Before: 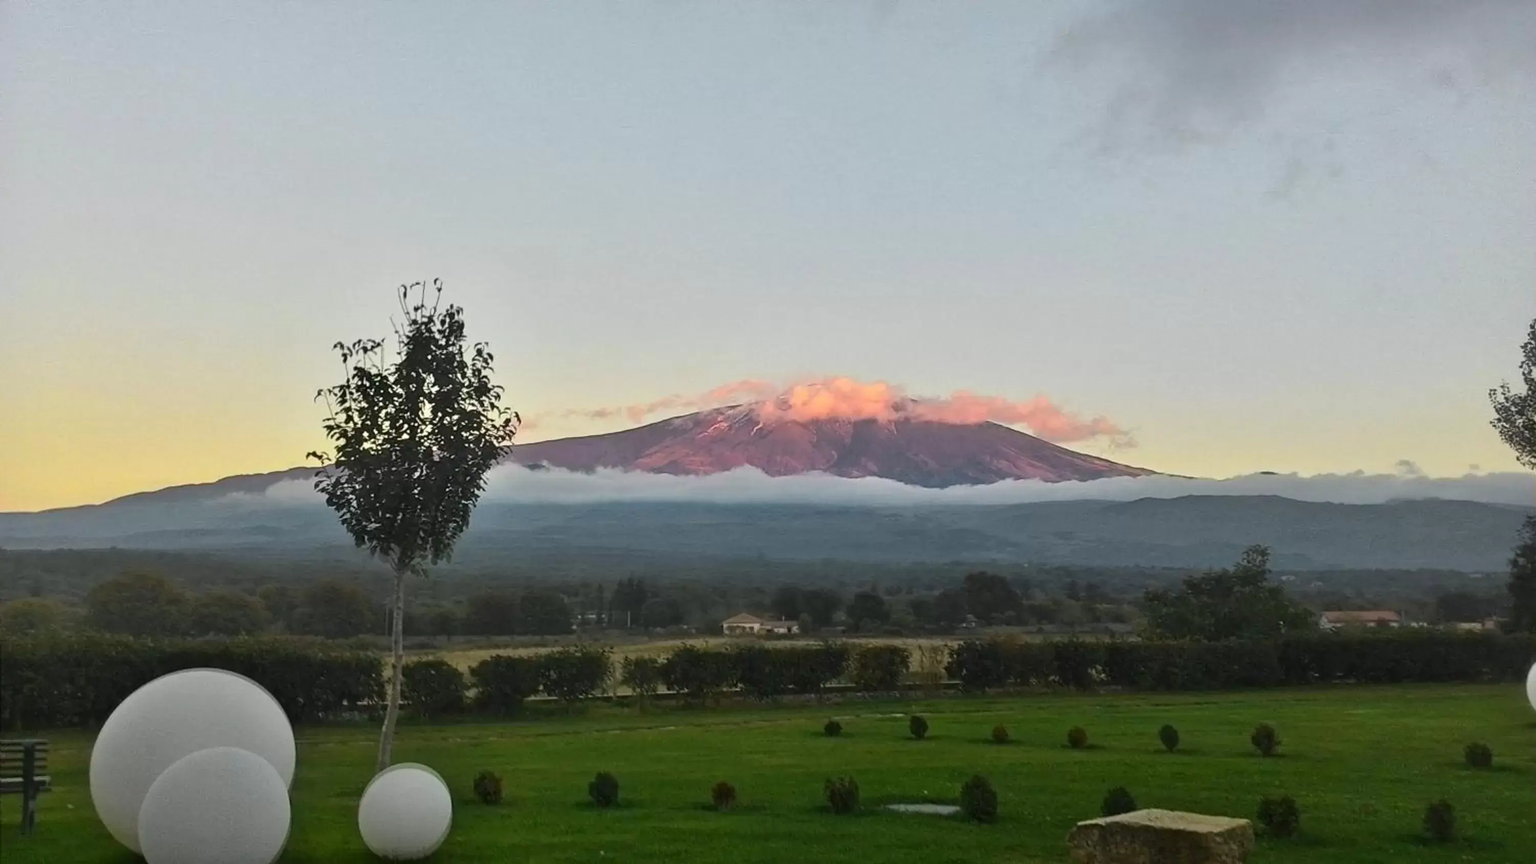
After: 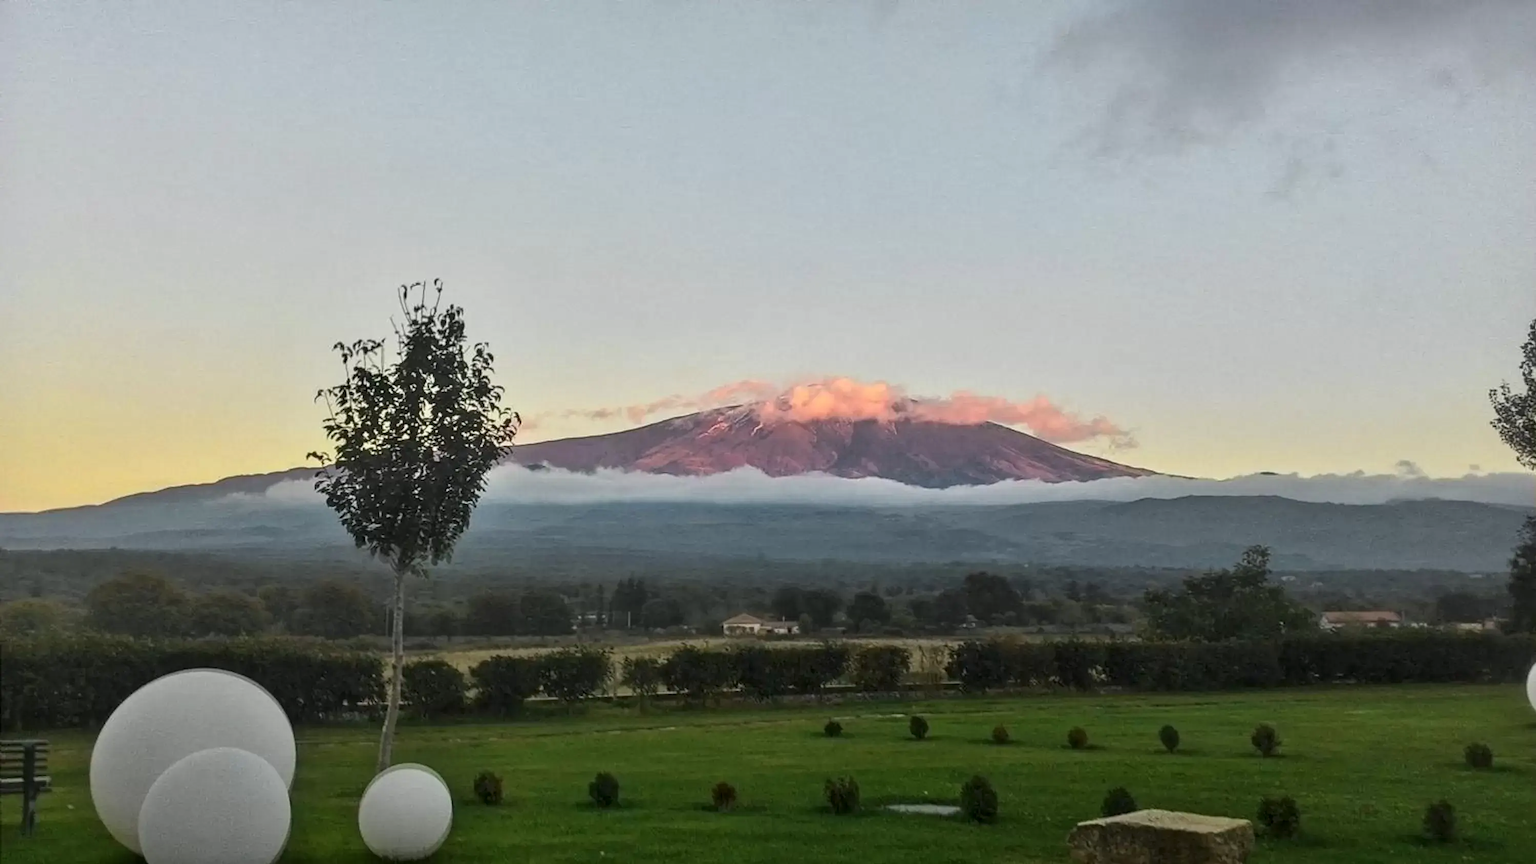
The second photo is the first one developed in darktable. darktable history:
contrast brightness saturation: saturation -0.06
local contrast: on, module defaults
